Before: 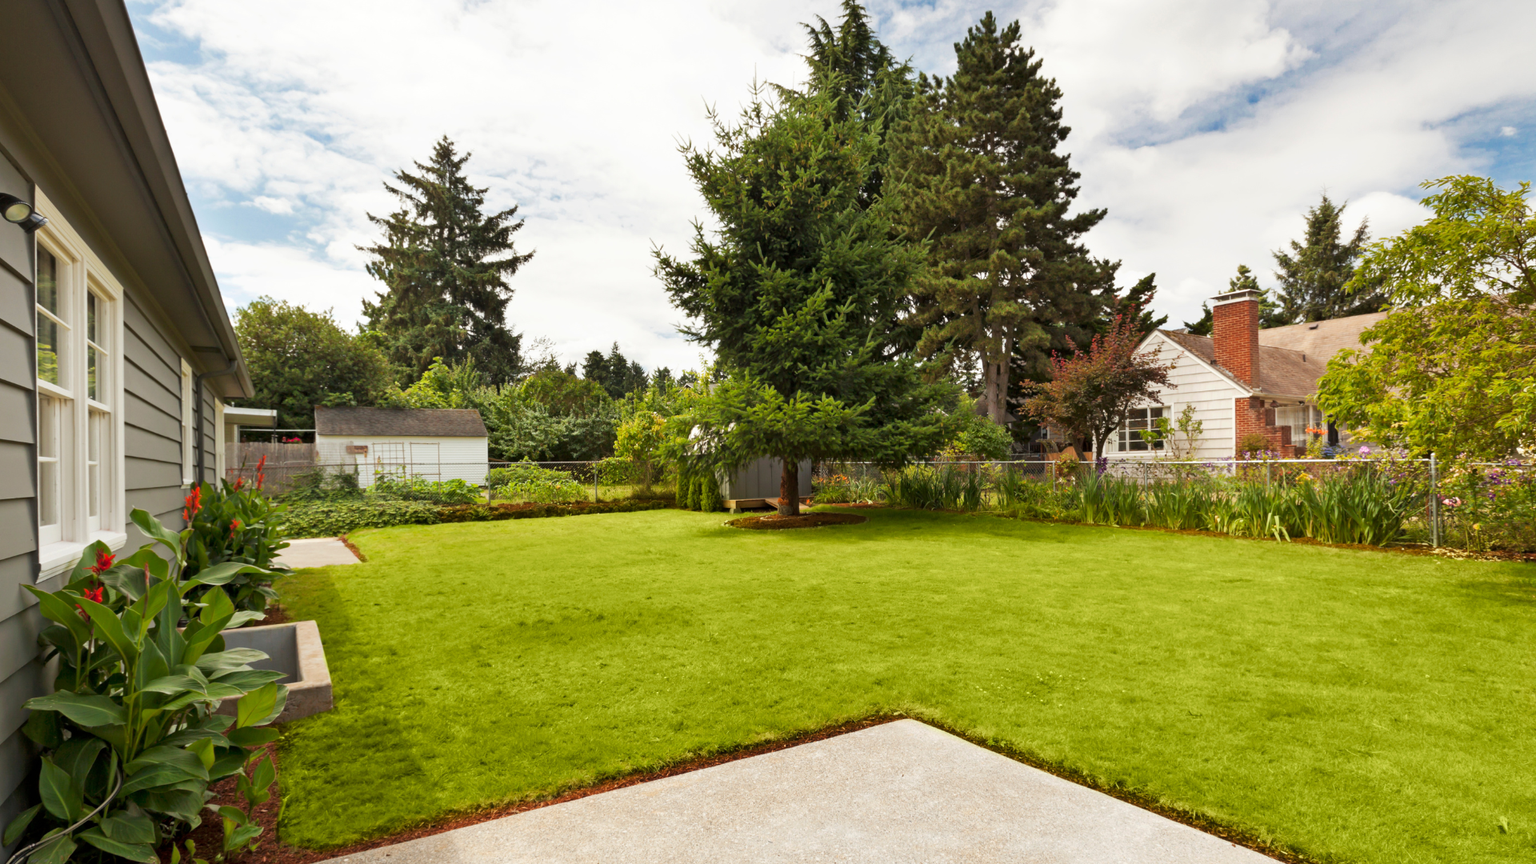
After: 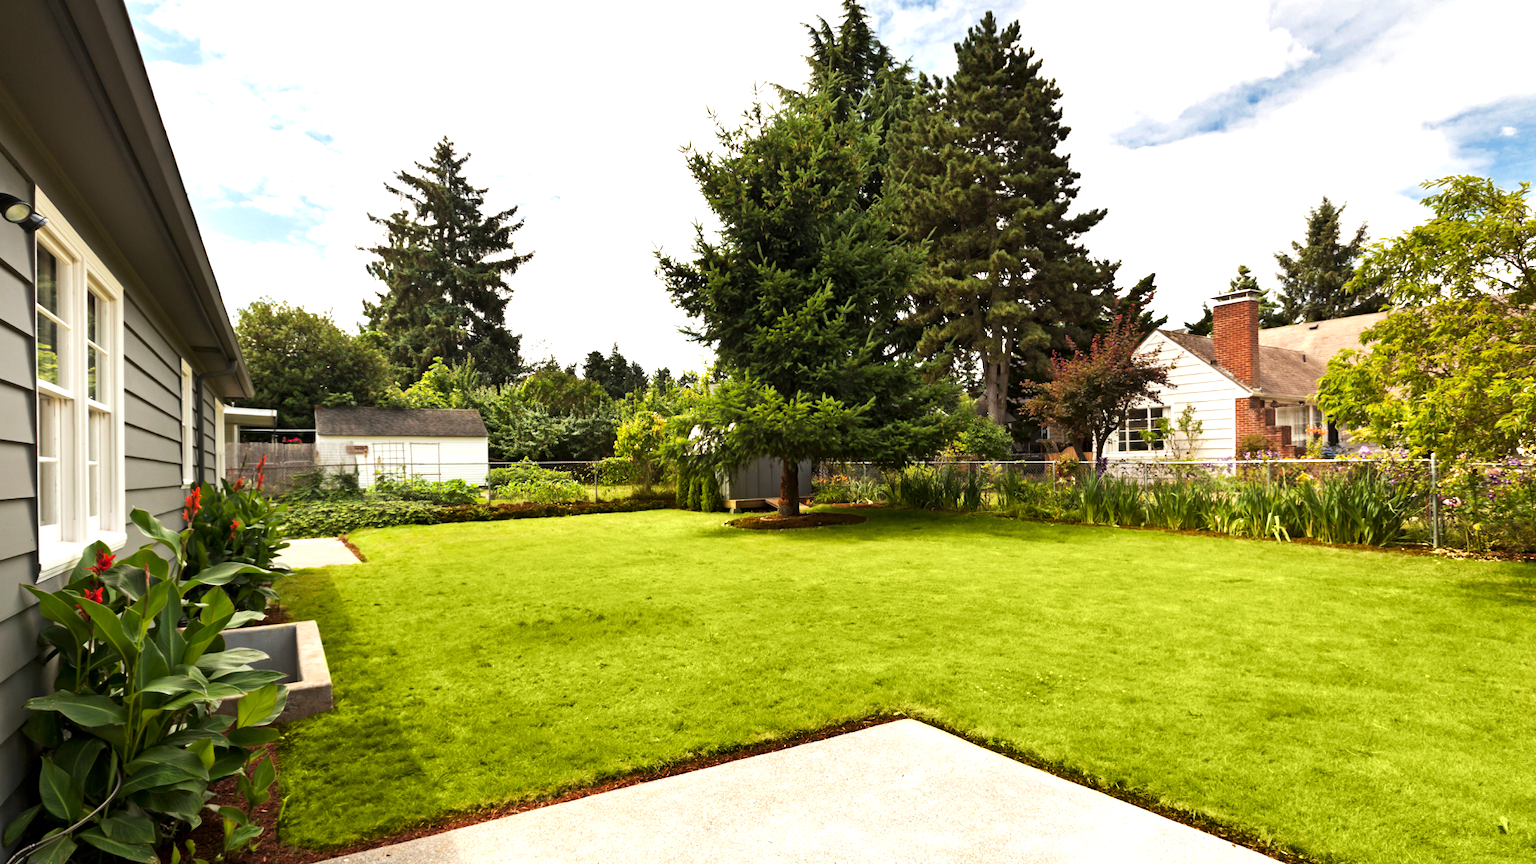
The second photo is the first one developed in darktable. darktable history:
tone equalizer: -8 EV -0.774 EV, -7 EV -0.733 EV, -6 EV -0.576 EV, -5 EV -0.381 EV, -3 EV 0.372 EV, -2 EV 0.6 EV, -1 EV 0.68 EV, +0 EV 0.761 EV, edges refinement/feathering 500, mask exposure compensation -1.57 EV, preserve details no
